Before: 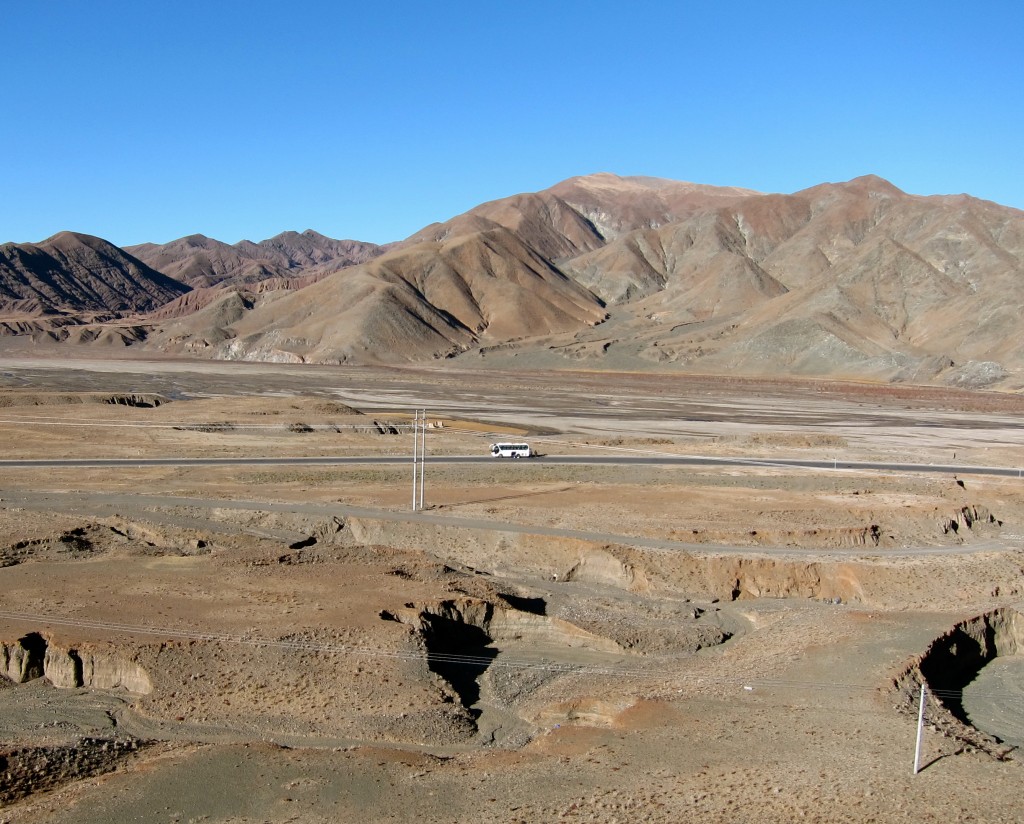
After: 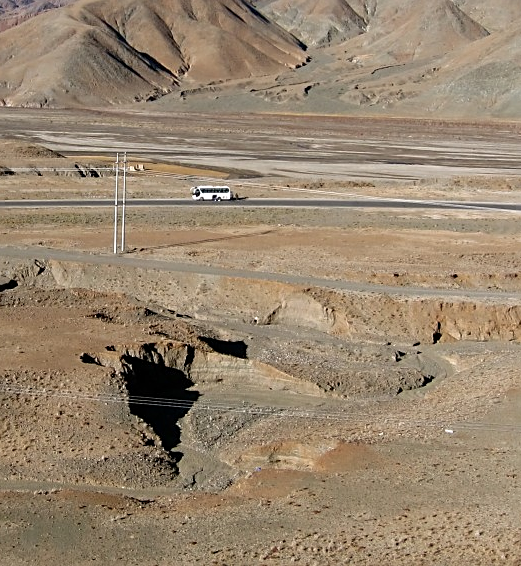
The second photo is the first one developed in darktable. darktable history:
crop and rotate: left 29.283%, top 31.261%, right 19.833%
sharpen: on, module defaults
